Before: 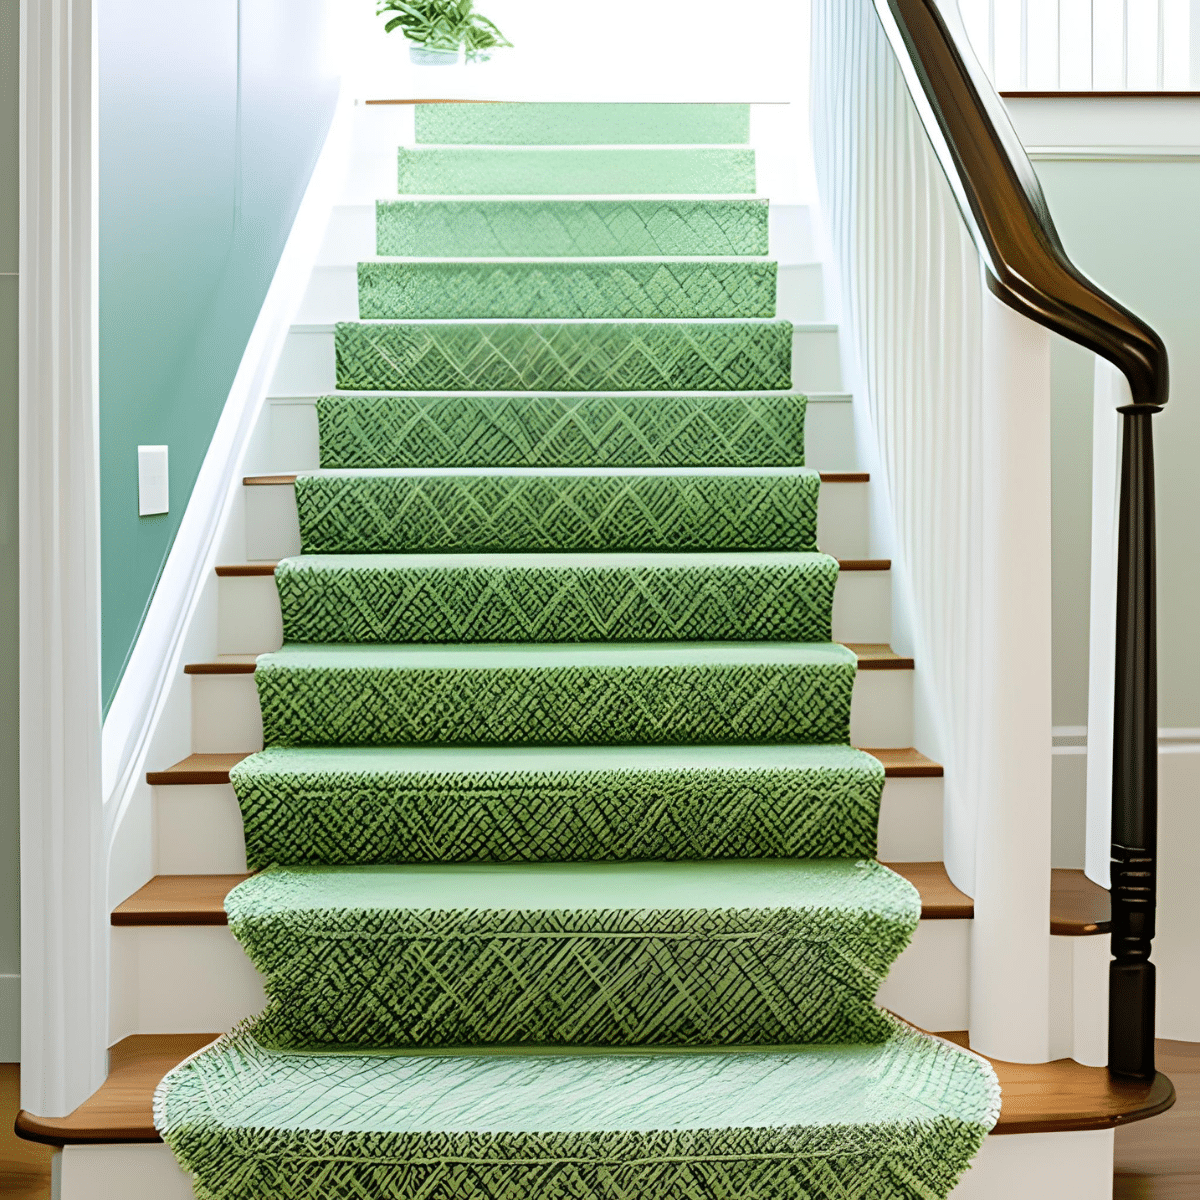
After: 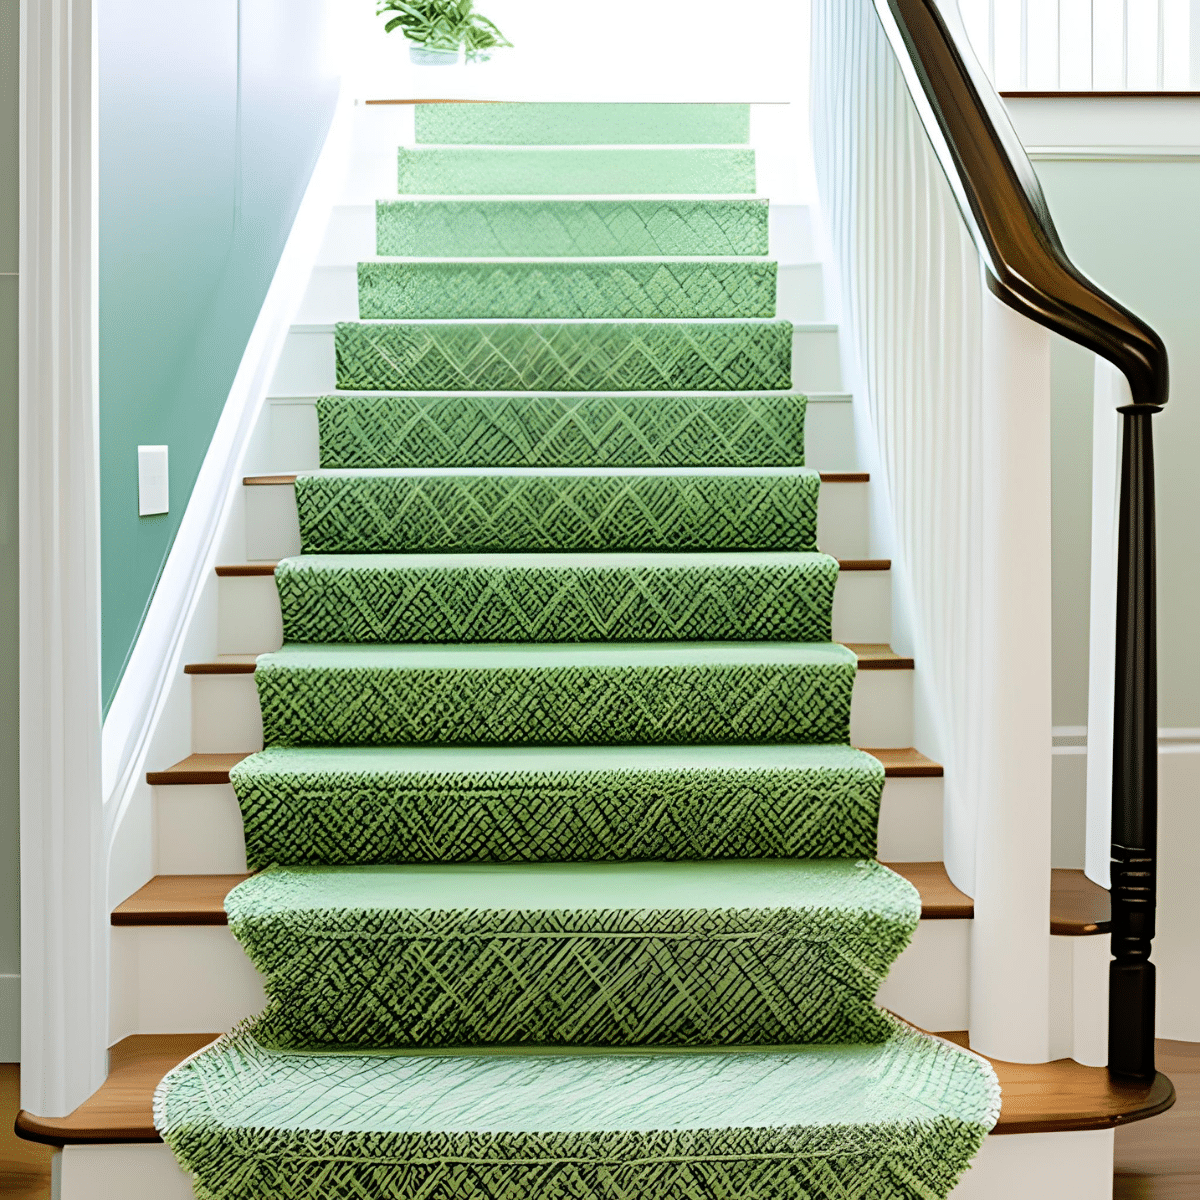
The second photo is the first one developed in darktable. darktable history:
rgb levels: preserve colors max RGB
rgb curve: curves: ch0 [(0, 0) (0.136, 0.078) (0.262, 0.245) (0.414, 0.42) (1, 1)], compensate middle gray true, preserve colors basic power
